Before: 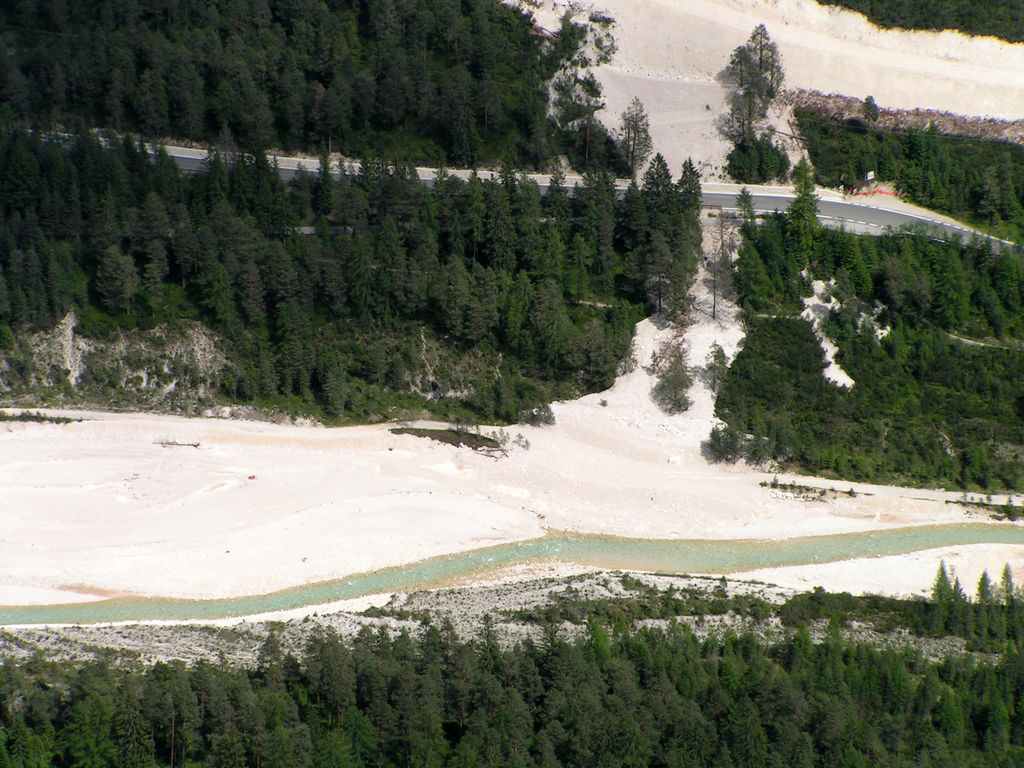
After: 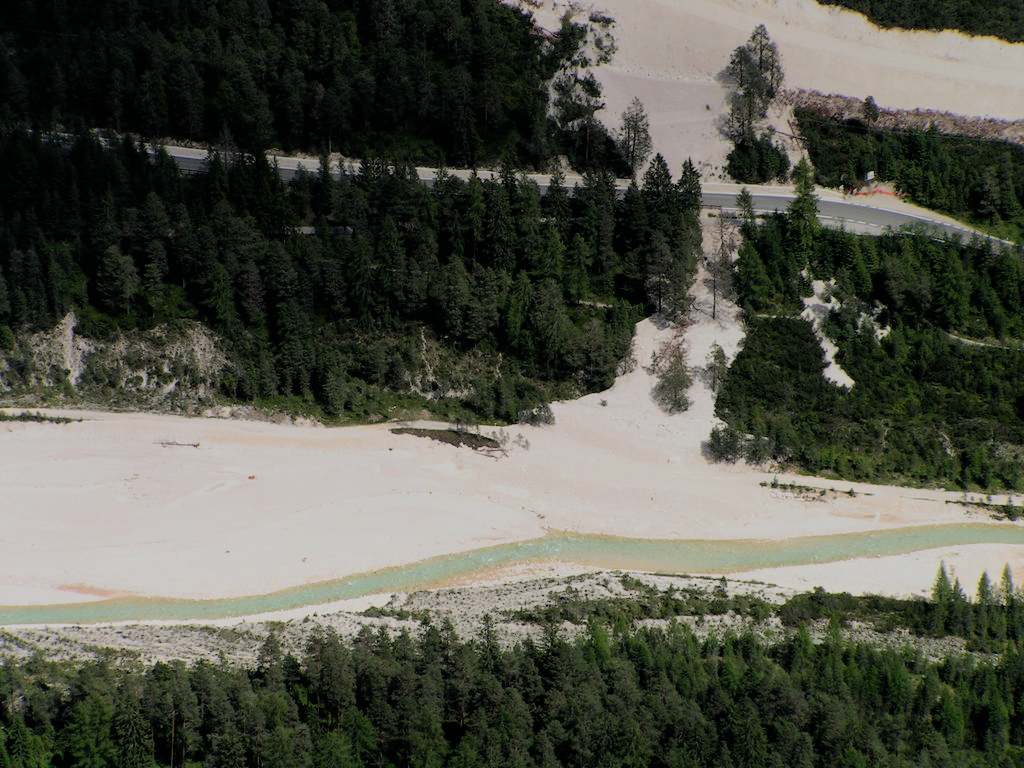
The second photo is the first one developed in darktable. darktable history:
graduated density: on, module defaults
filmic rgb: black relative exposure -7.15 EV, white relative exposure 5.36 EV, hardness 3.02, color science v6 (2022)
